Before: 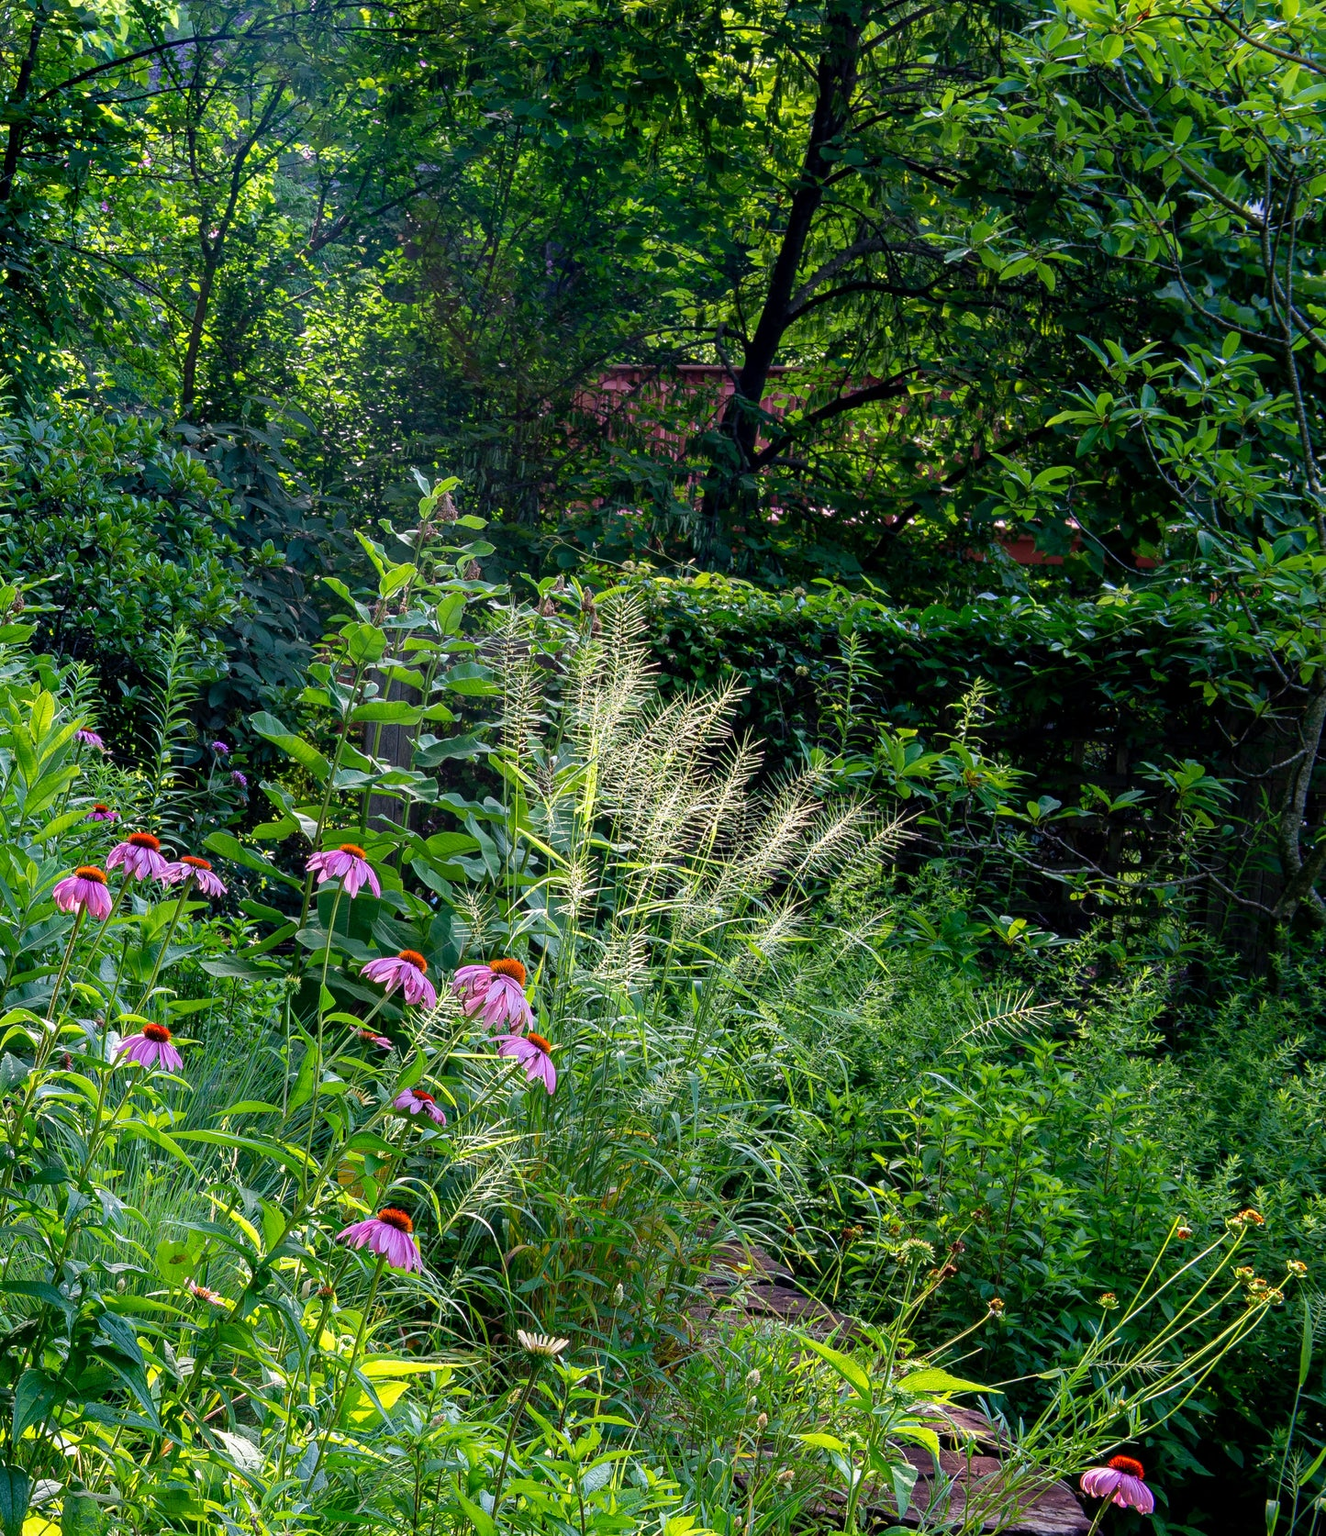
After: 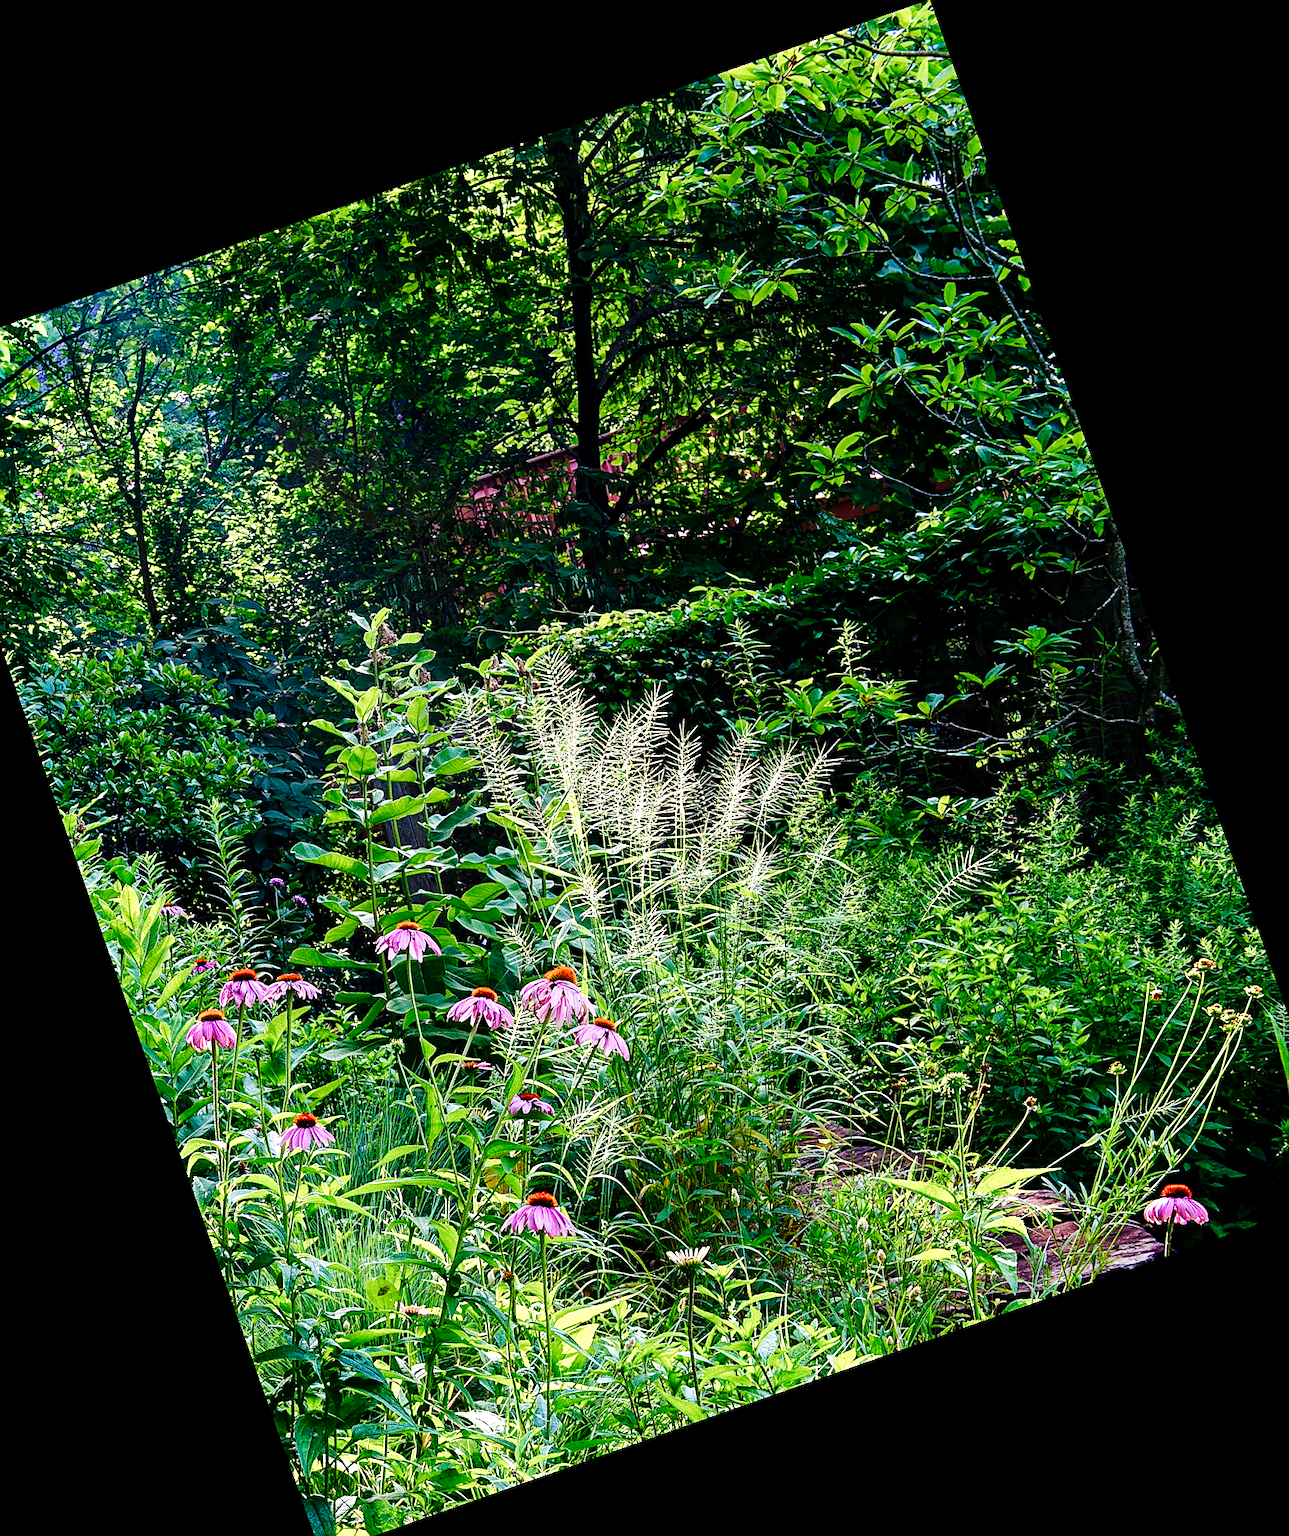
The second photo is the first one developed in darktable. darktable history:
base curve: curves: ch0 [(0, 0) (0.036, 0.025) (0.121, 0.166) (0.206, 0.329) (0.605, 0.79) (1, 1)], preserve colors none
shadows and highlights: shadows 30.63, highlights -63.22, shadows color adjustment 98%, highlights color adjustment 58.61%, soften with gaussian
color balance rgb: shadows lift › luminance -20%, power › hue 72.24°, highlights gain › luminance 15%, global offset › hue 171.6°, perceptual saturation grading › highlights -30%, perceptual saturation grading › shadows 20%, global vibrance 30%, contrast 10%
crop and rotate: angle 19.43°, left 6.812%, right 4.125%, bottom 1.087%
sharpen: amount 0.55
